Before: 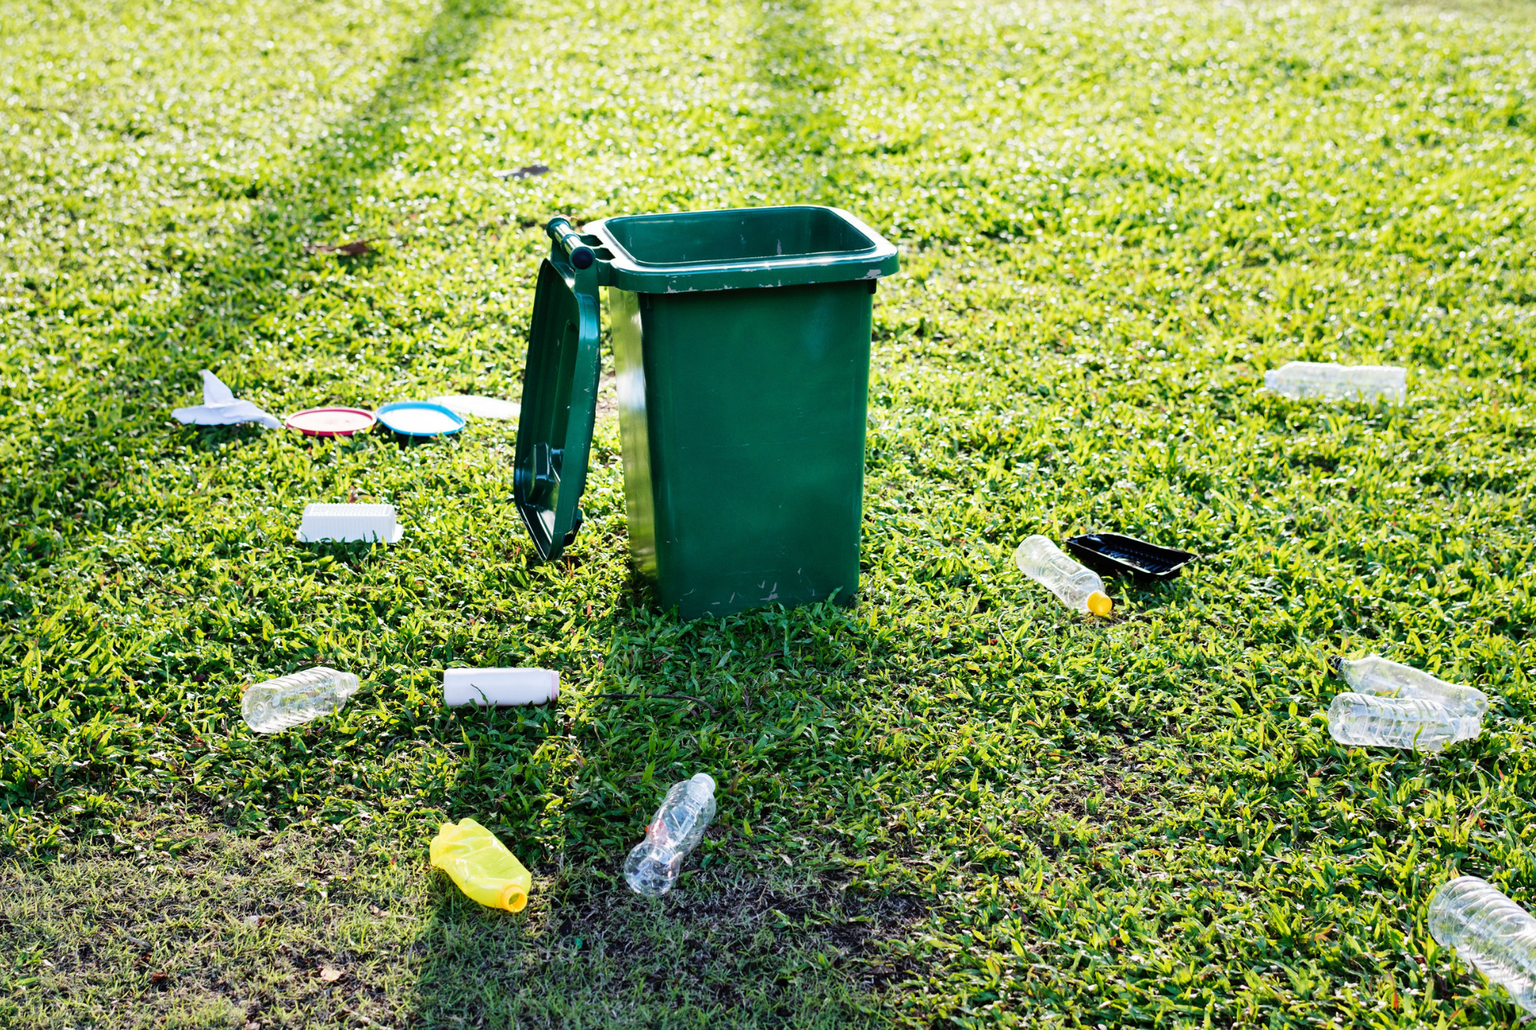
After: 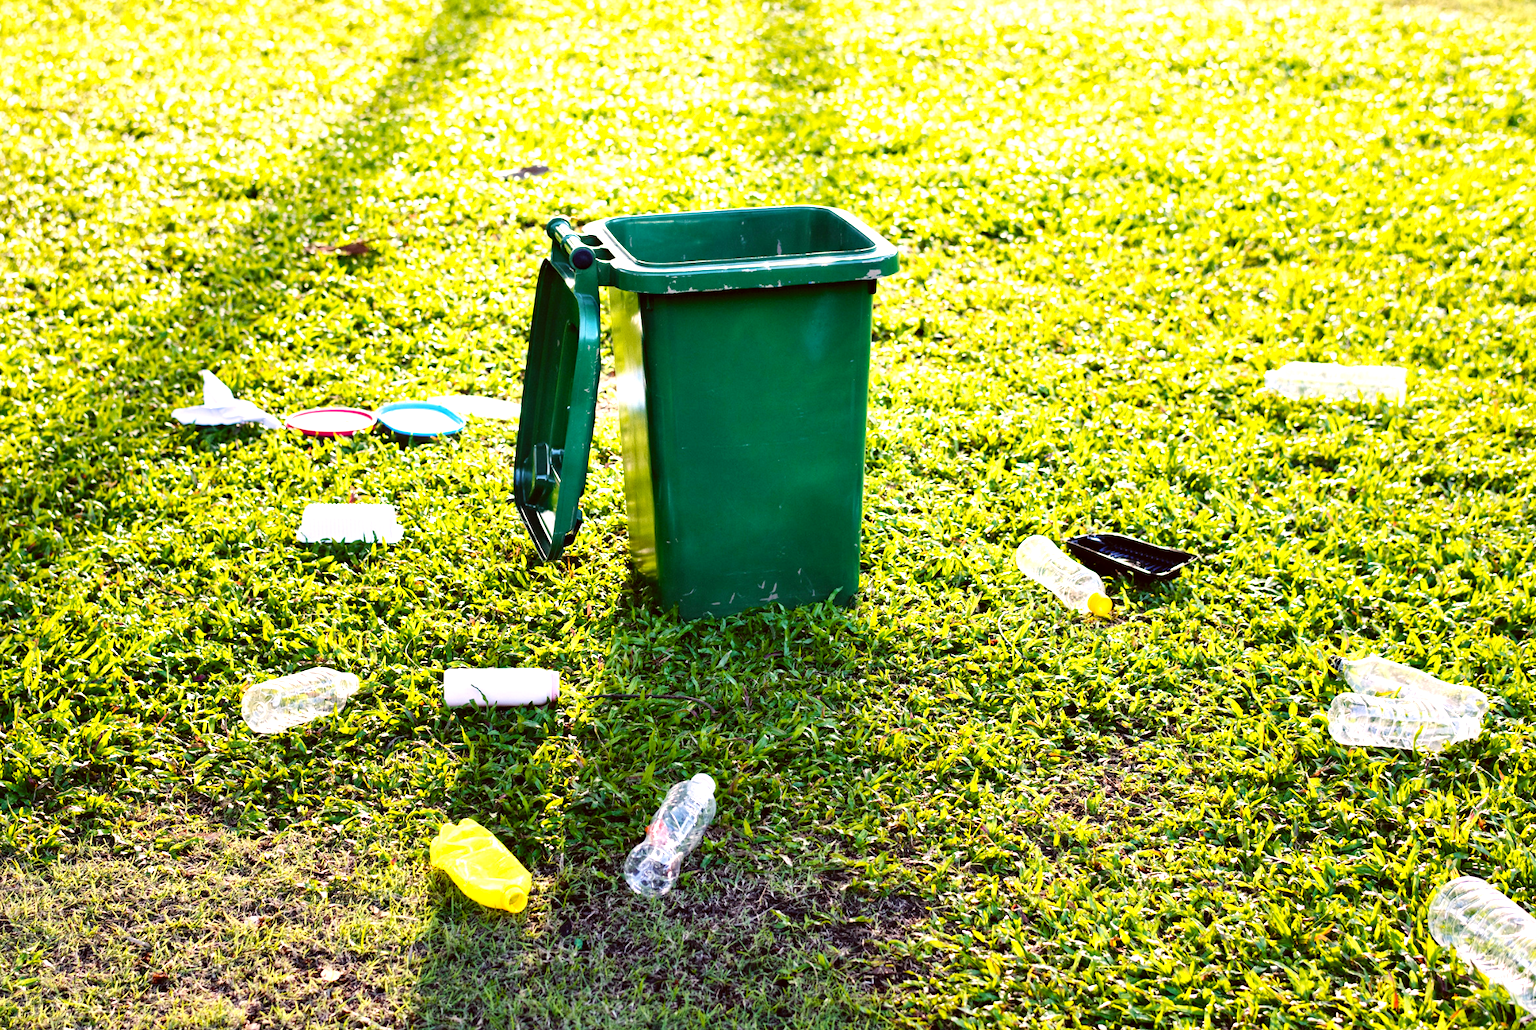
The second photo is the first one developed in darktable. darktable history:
color correction: highlights a* 10.2, highlights b* 9.68, shadows a* 8.33, shadows b* 7.62, saturation 0.771
haze removal: adaptive false
color balance rgb: perceptual saturation grading › global saturation 36.622%, perceptual saturation grading › shadows 36.019%
exposure: black level correction 0, exposure 0.704 EV, compensate highlight preservation false
